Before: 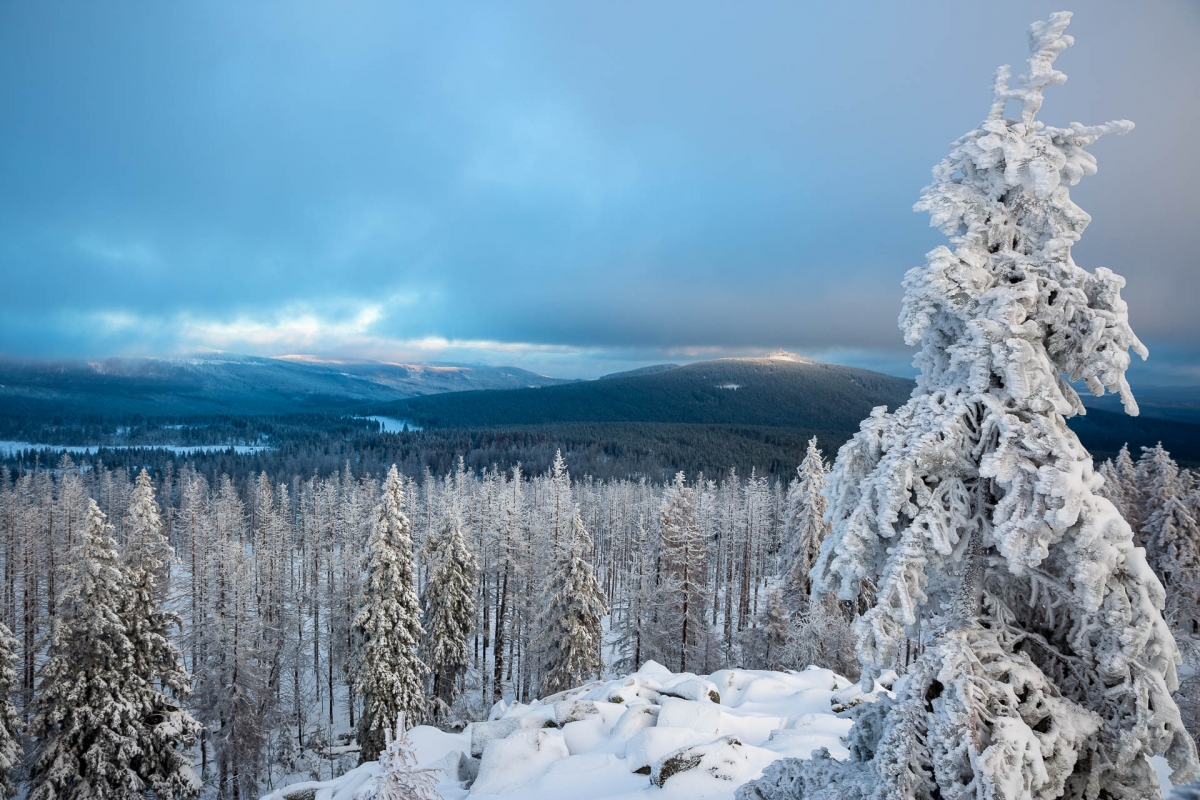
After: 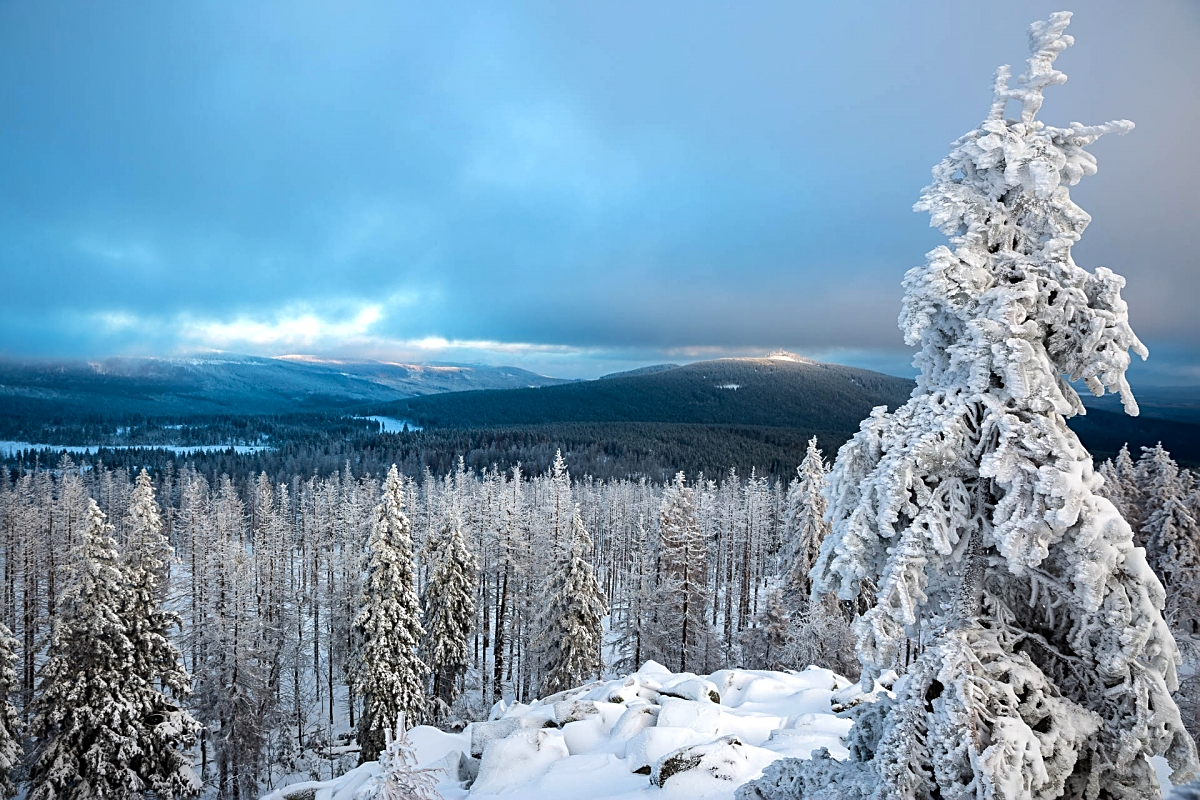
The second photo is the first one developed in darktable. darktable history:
sharpen: on, module defaults
shadows and highlights: shadows -20.64, white point adjustment -1.86, highlights -35.05
tone equalizer: -8 EV -0.408 EV, -7 EV -0.368 EV, -6 EV -0.373 EV, -5 EV -0.183 EV, -3 EV 0.257 EV, -2 EV 0.317 EV, -1 EV 0.386 EV, +0 EV 0.436 EV, edges refinement/feathering 500, mask exposure compensation -1.57 EV, preserve details no
